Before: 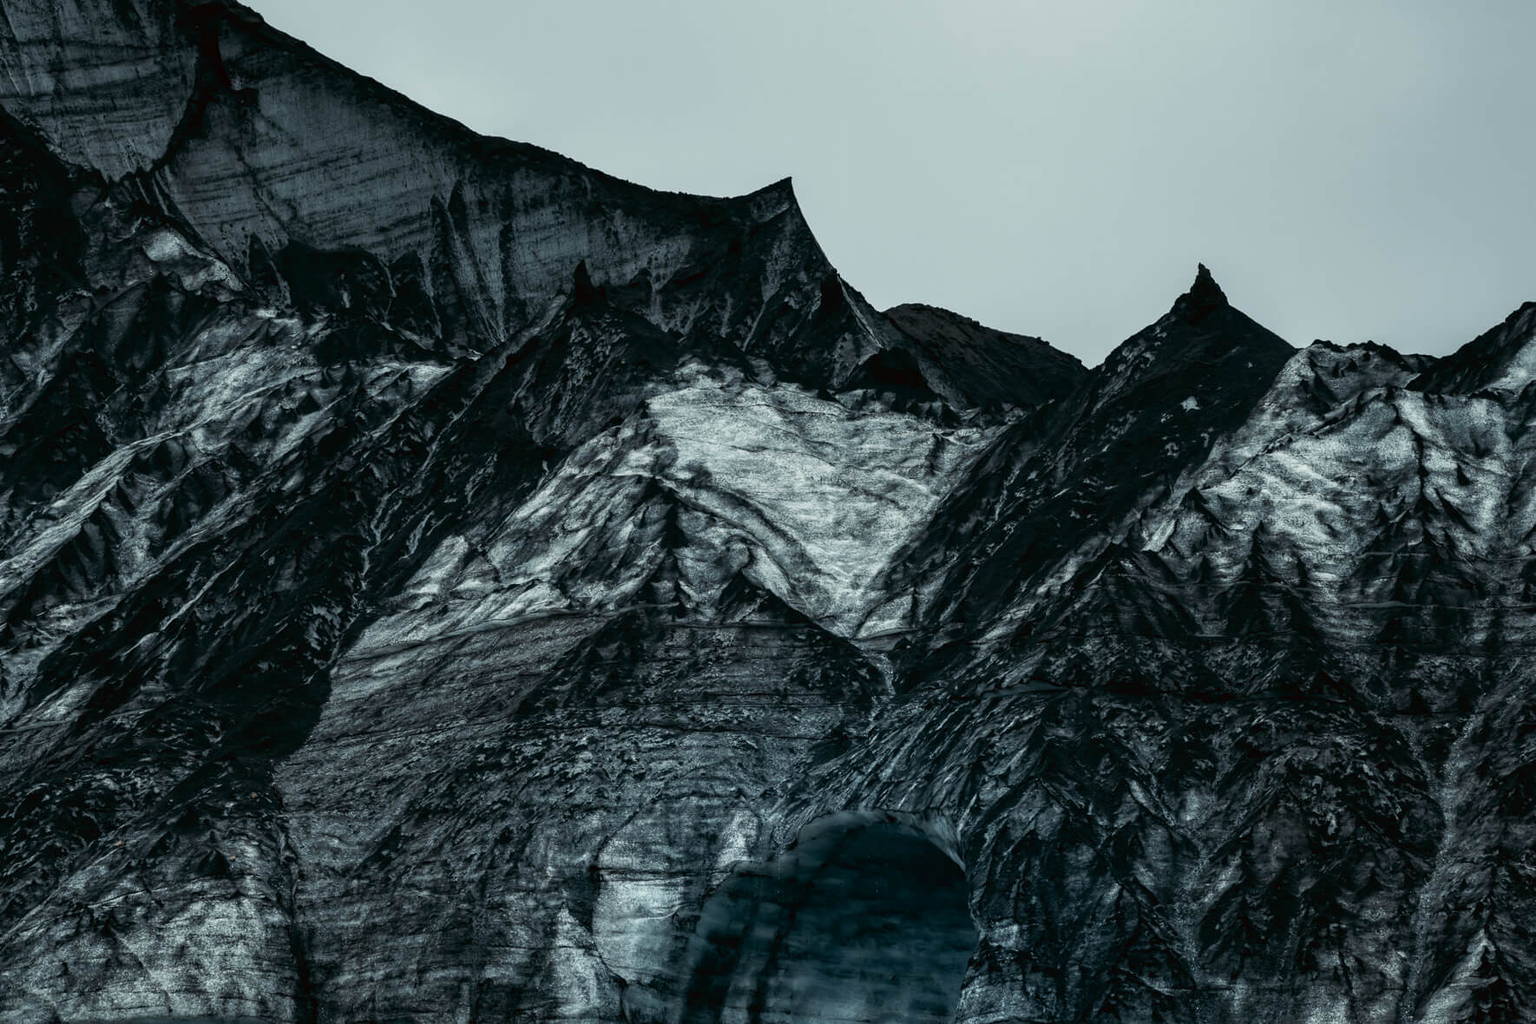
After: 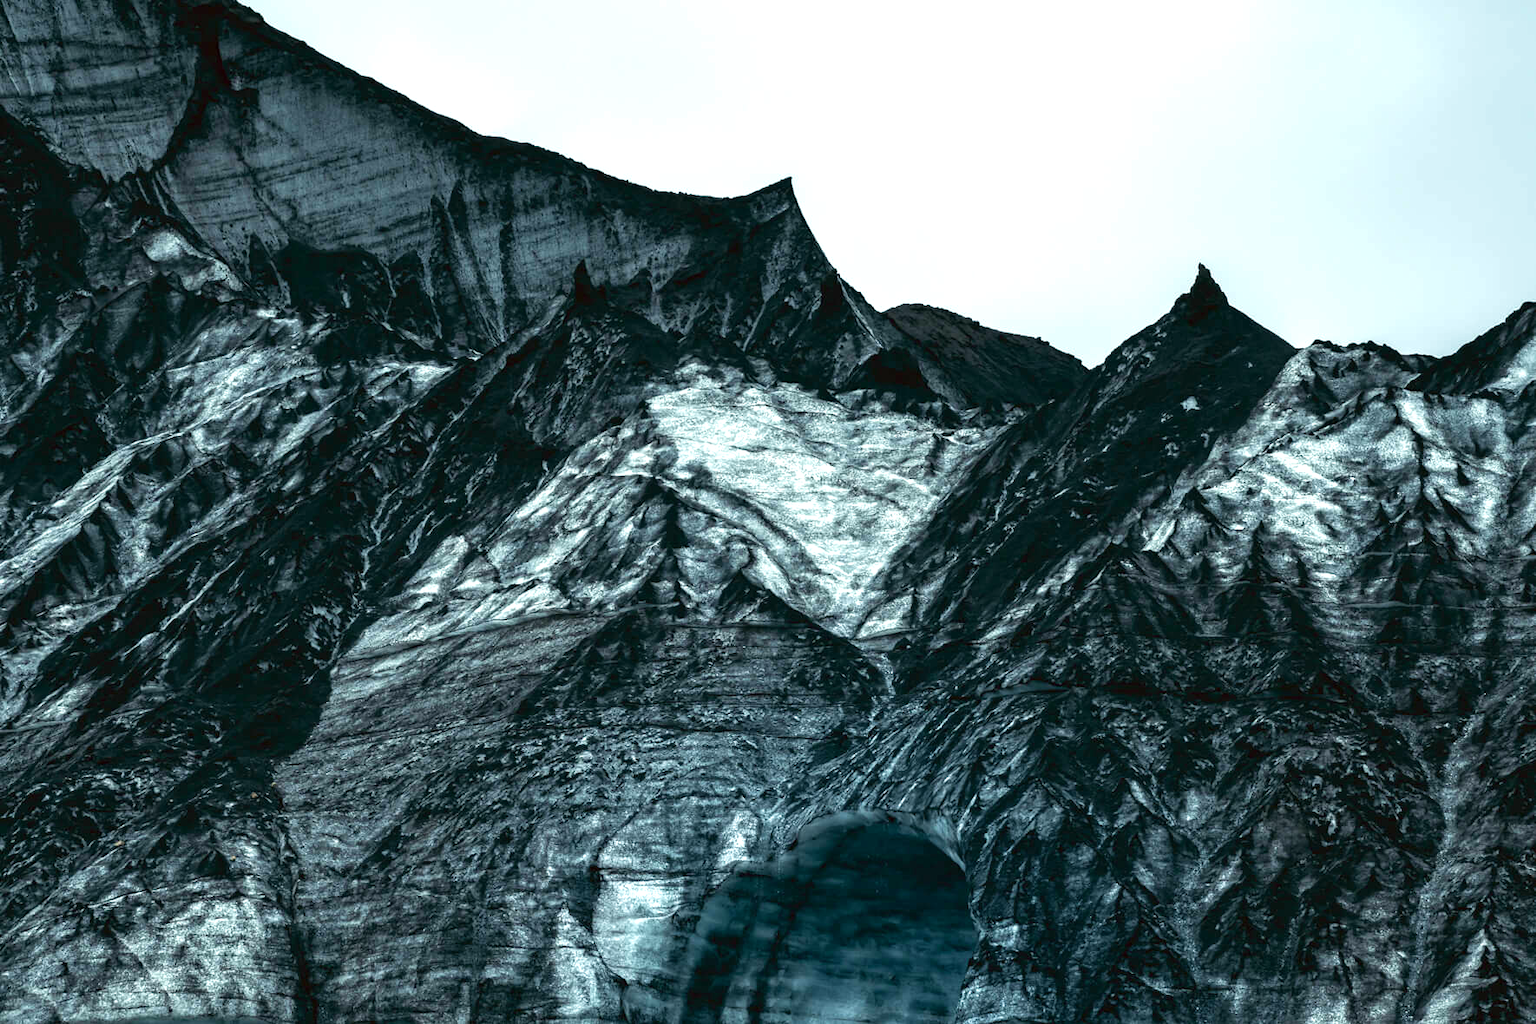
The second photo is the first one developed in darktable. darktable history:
vibrance: vibrance 10%
velvia: on, module defaults
exposure: black level correction 0, exposure 1 EV, compensate highlight preservation false
